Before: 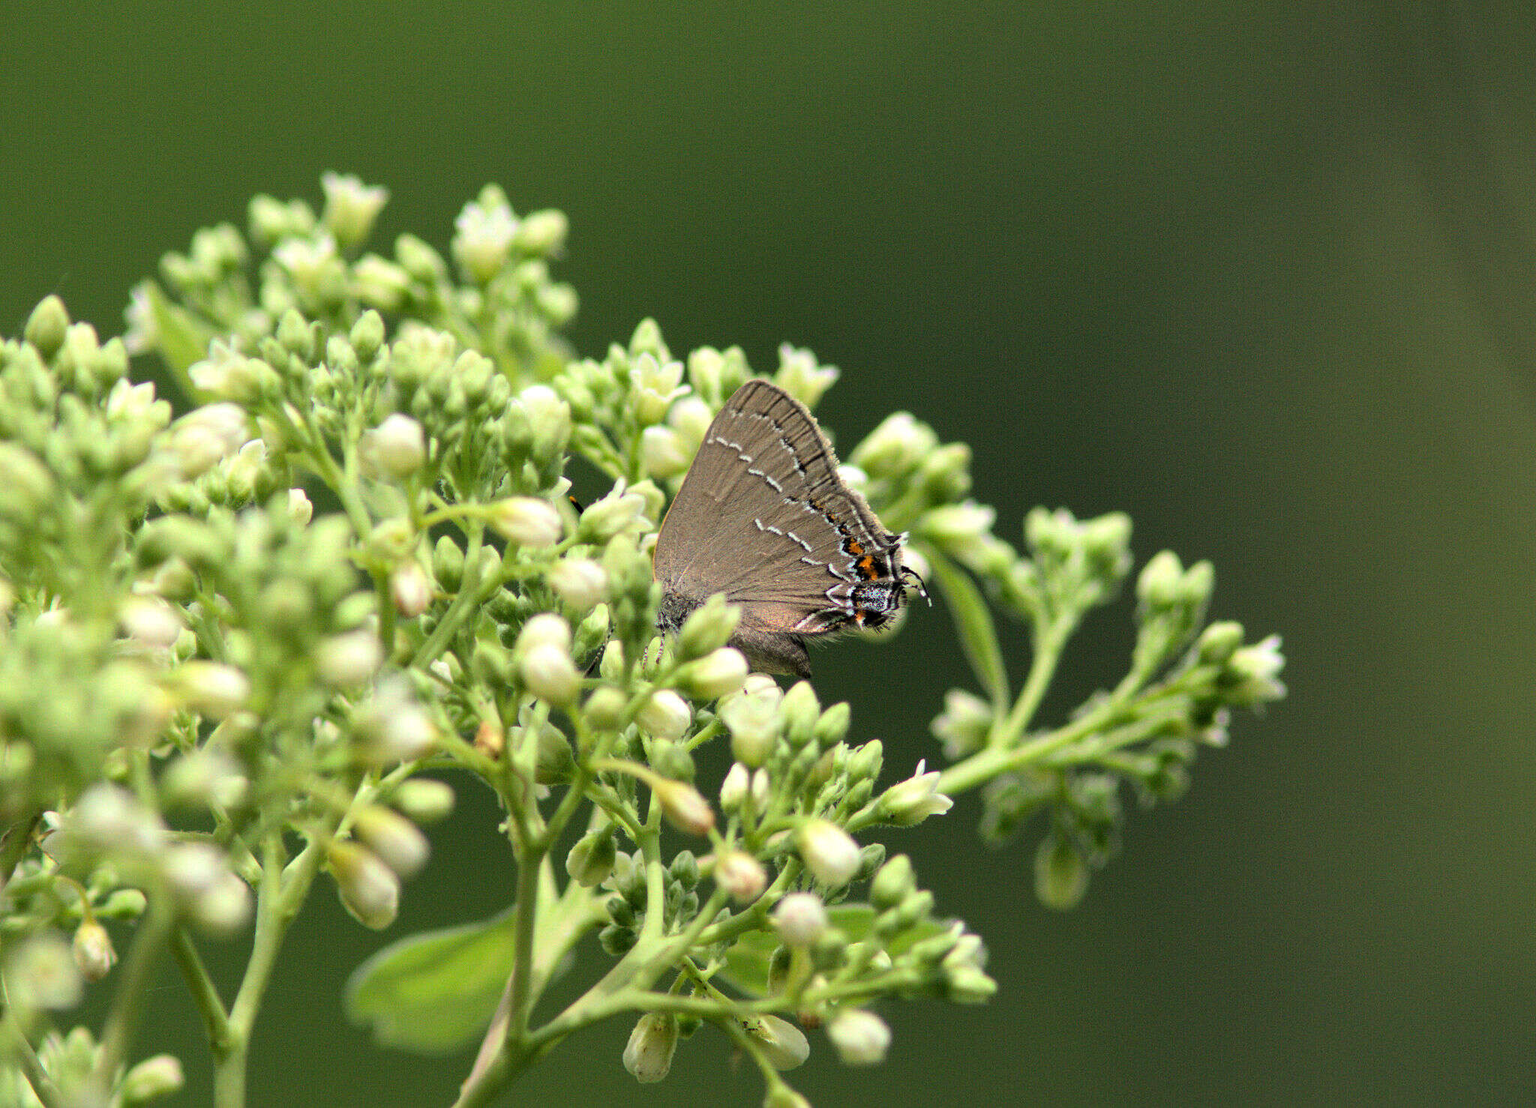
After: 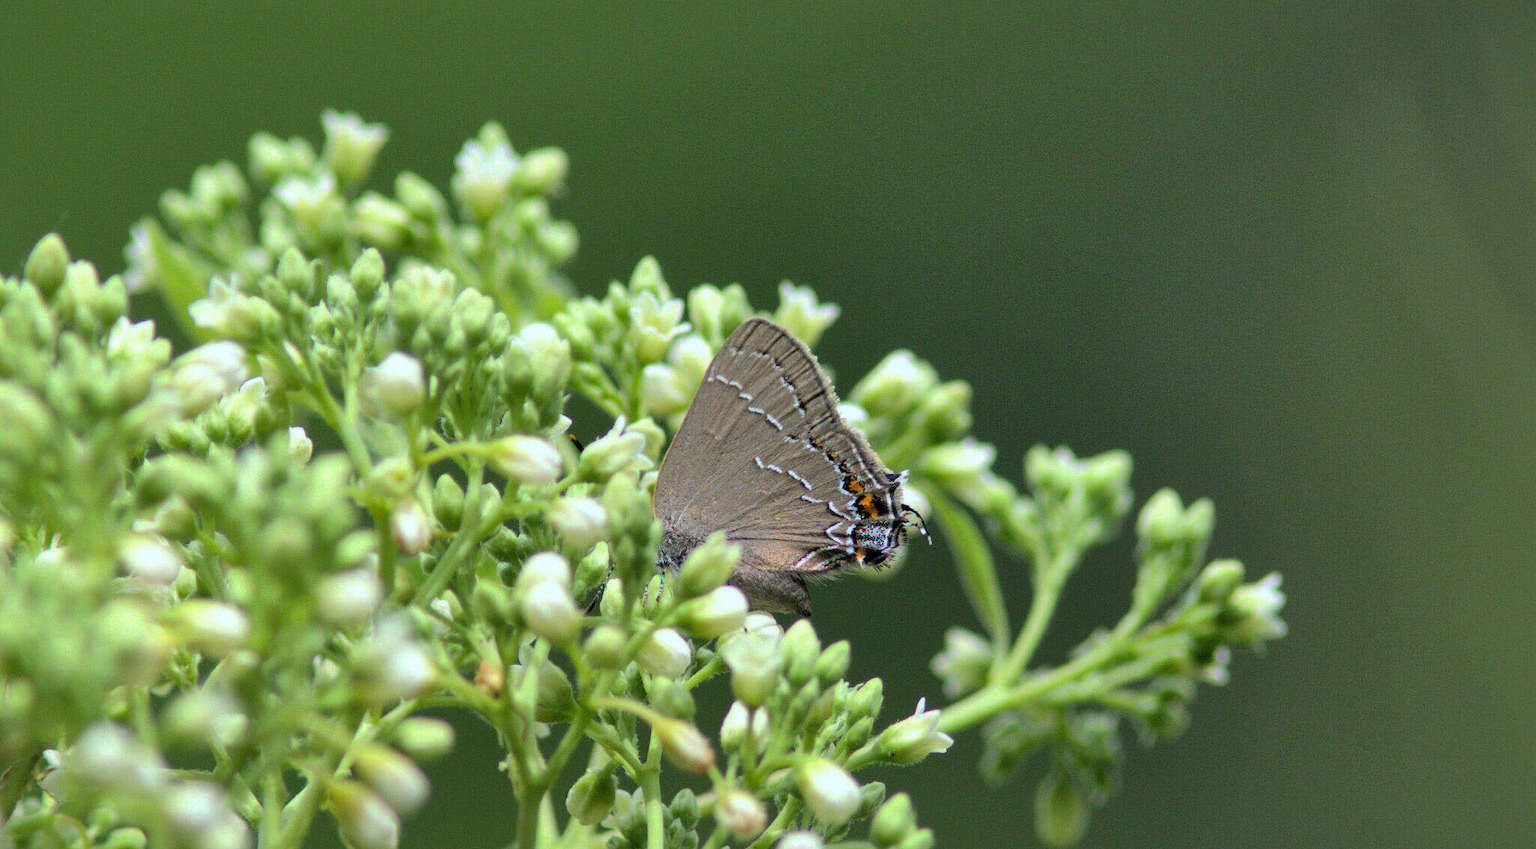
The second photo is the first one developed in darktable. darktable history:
white balance: red 0.931, blue 1.11
shadows and highlights: on, module defaults
crop: top 5.667%, bottom 17.637%
